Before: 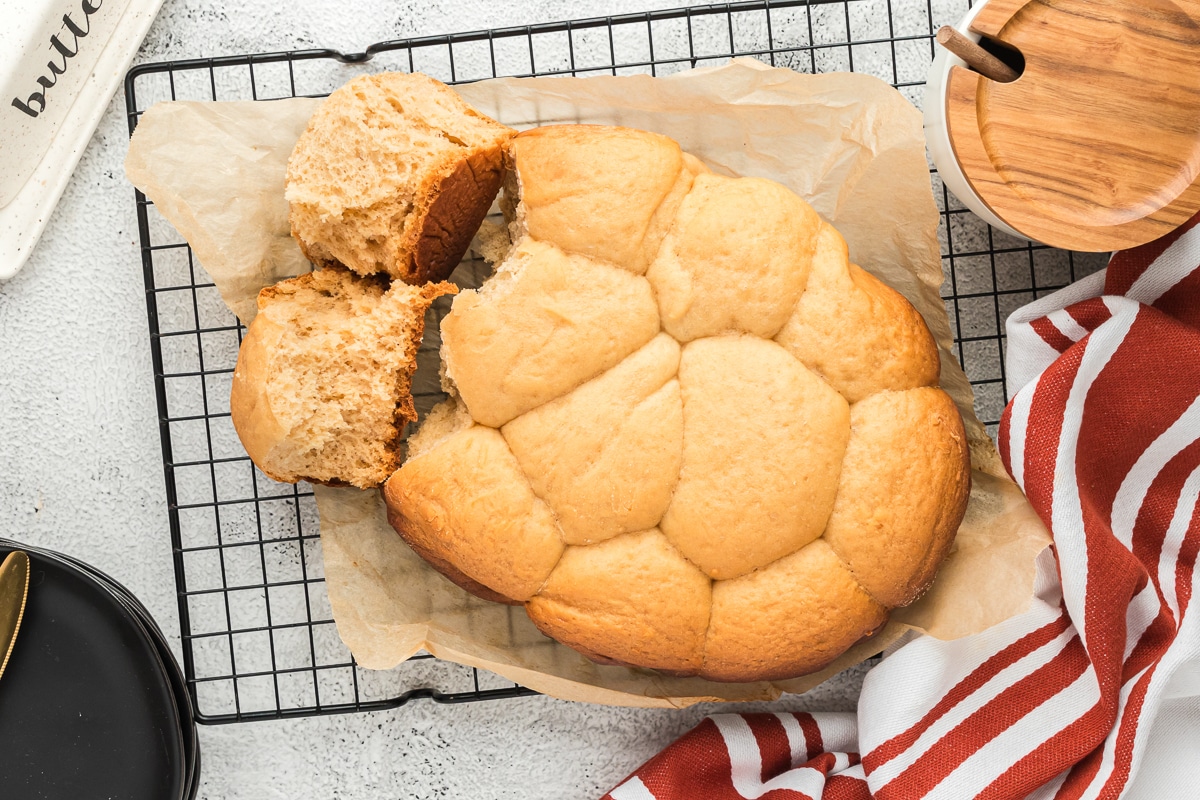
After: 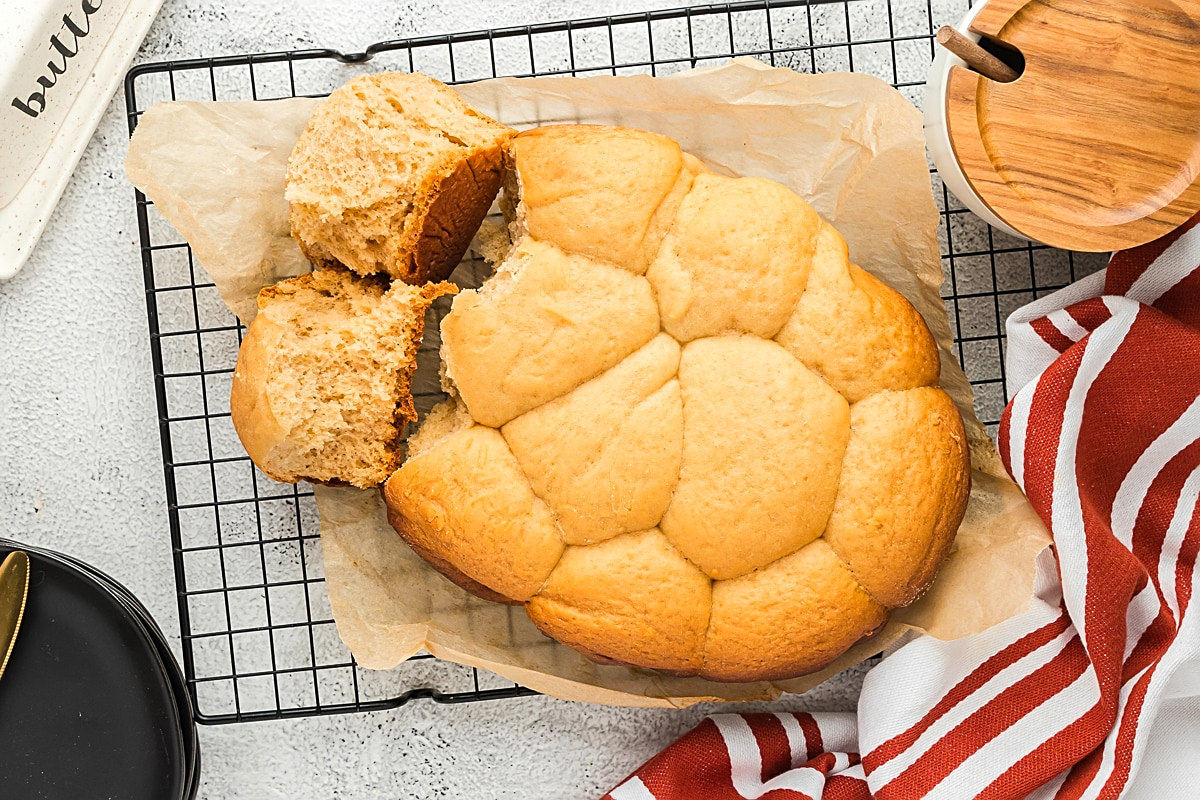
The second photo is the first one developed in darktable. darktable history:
sharpen: on, module defaults
color balance rgb: perceptual saturation grading › global saturation 9.917%, global vibrance 10.996%
